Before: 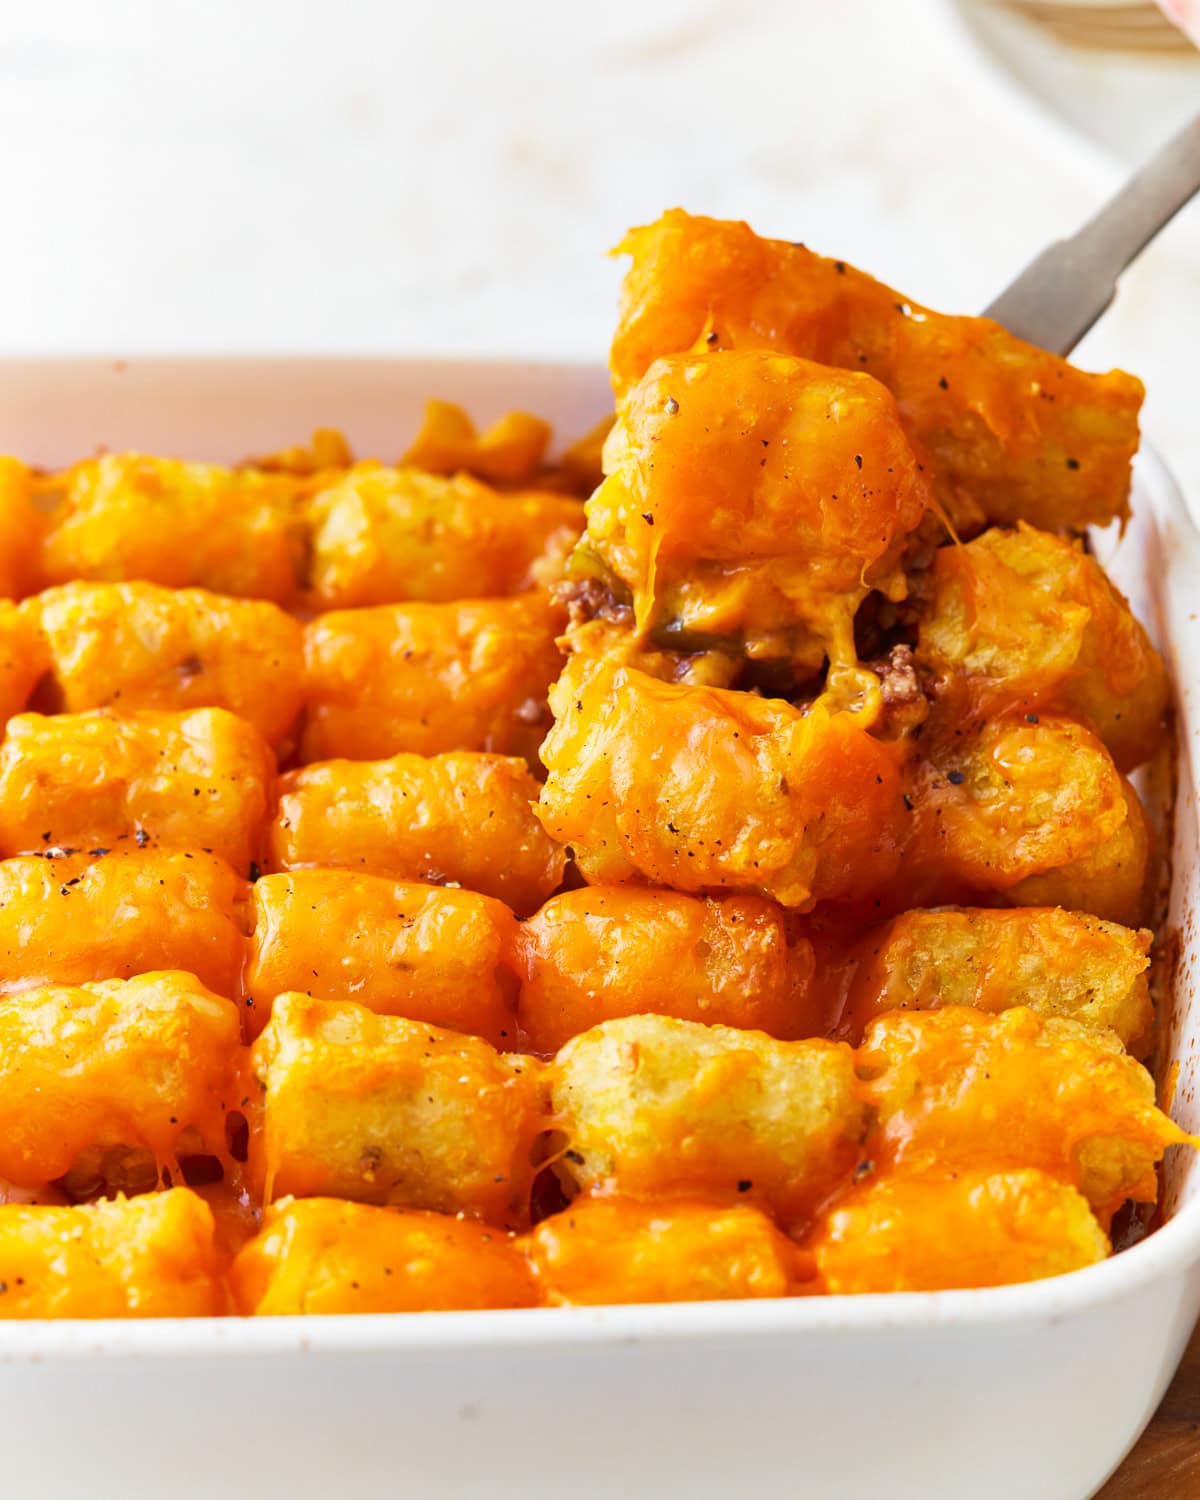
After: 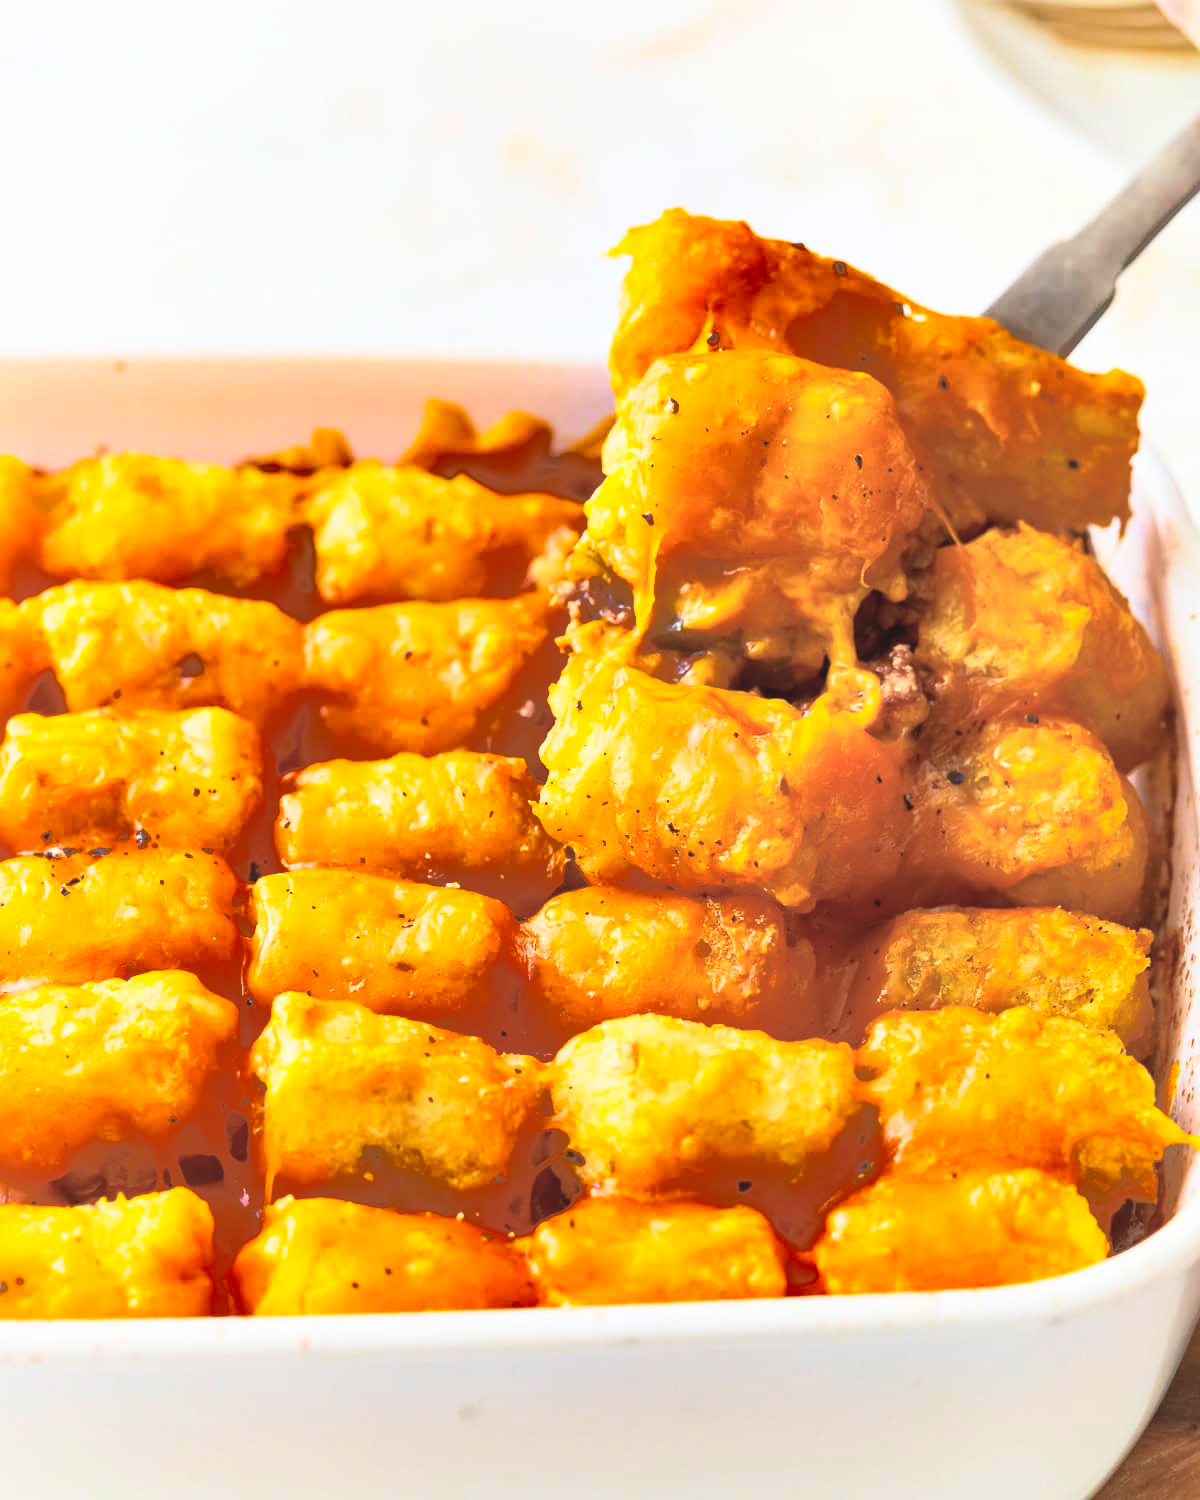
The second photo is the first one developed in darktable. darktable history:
contrast brightness saturation: contrast 0.445, brightness 0.559, saturation -0.181
shadows and highlights: shadows 25.57, highlights -69.9
